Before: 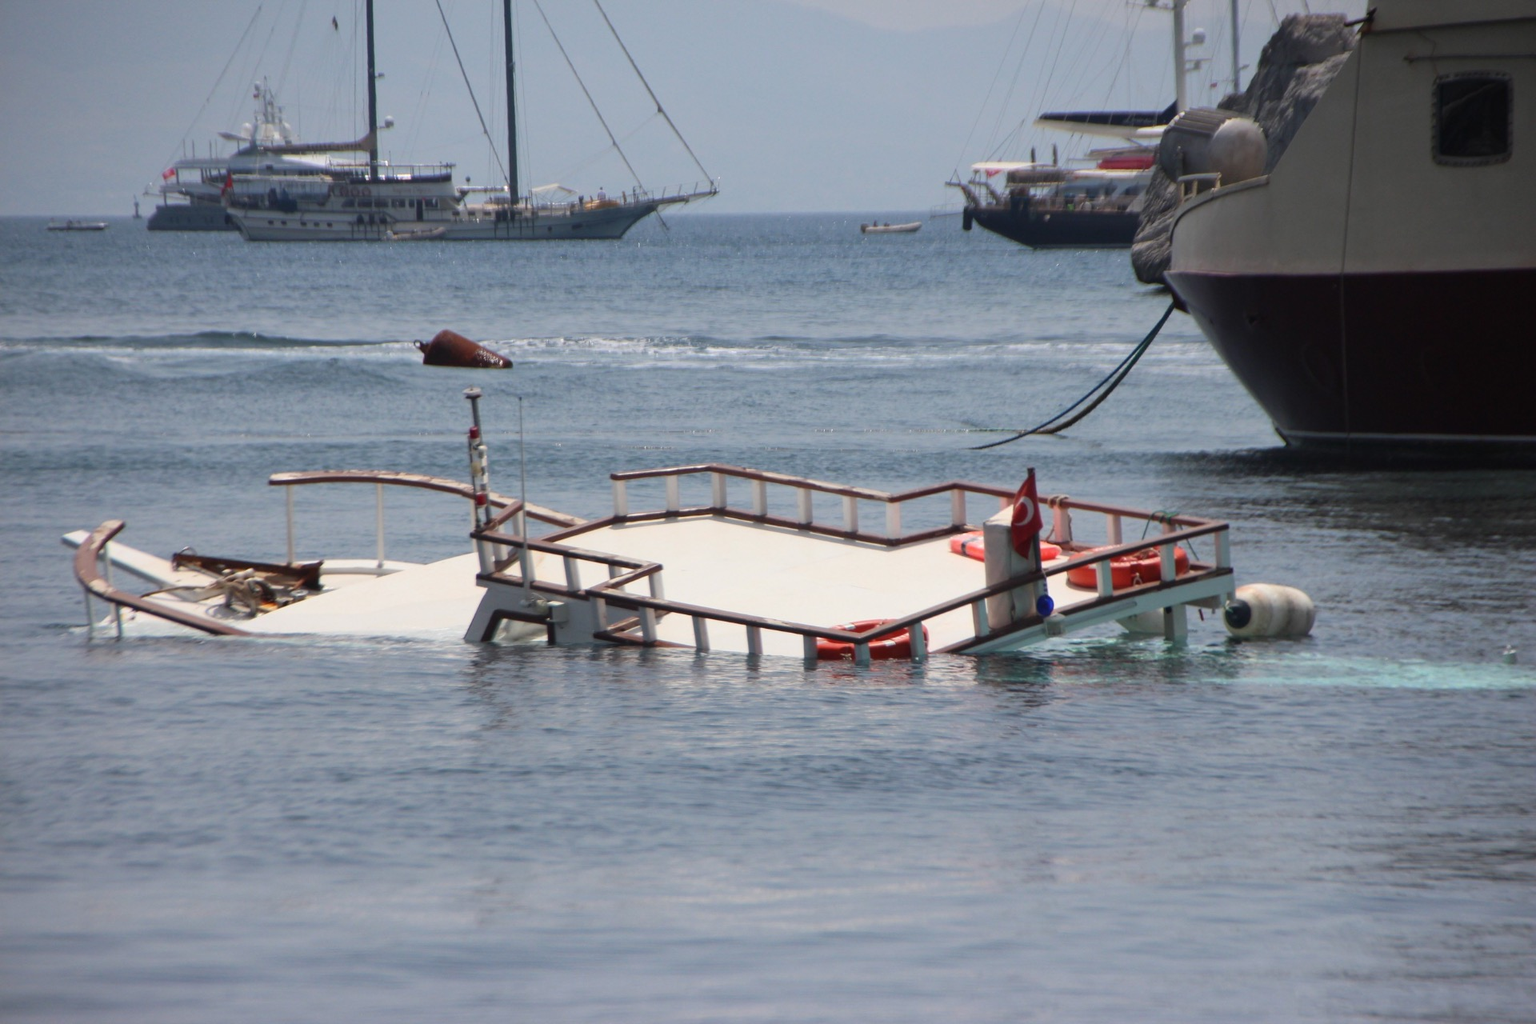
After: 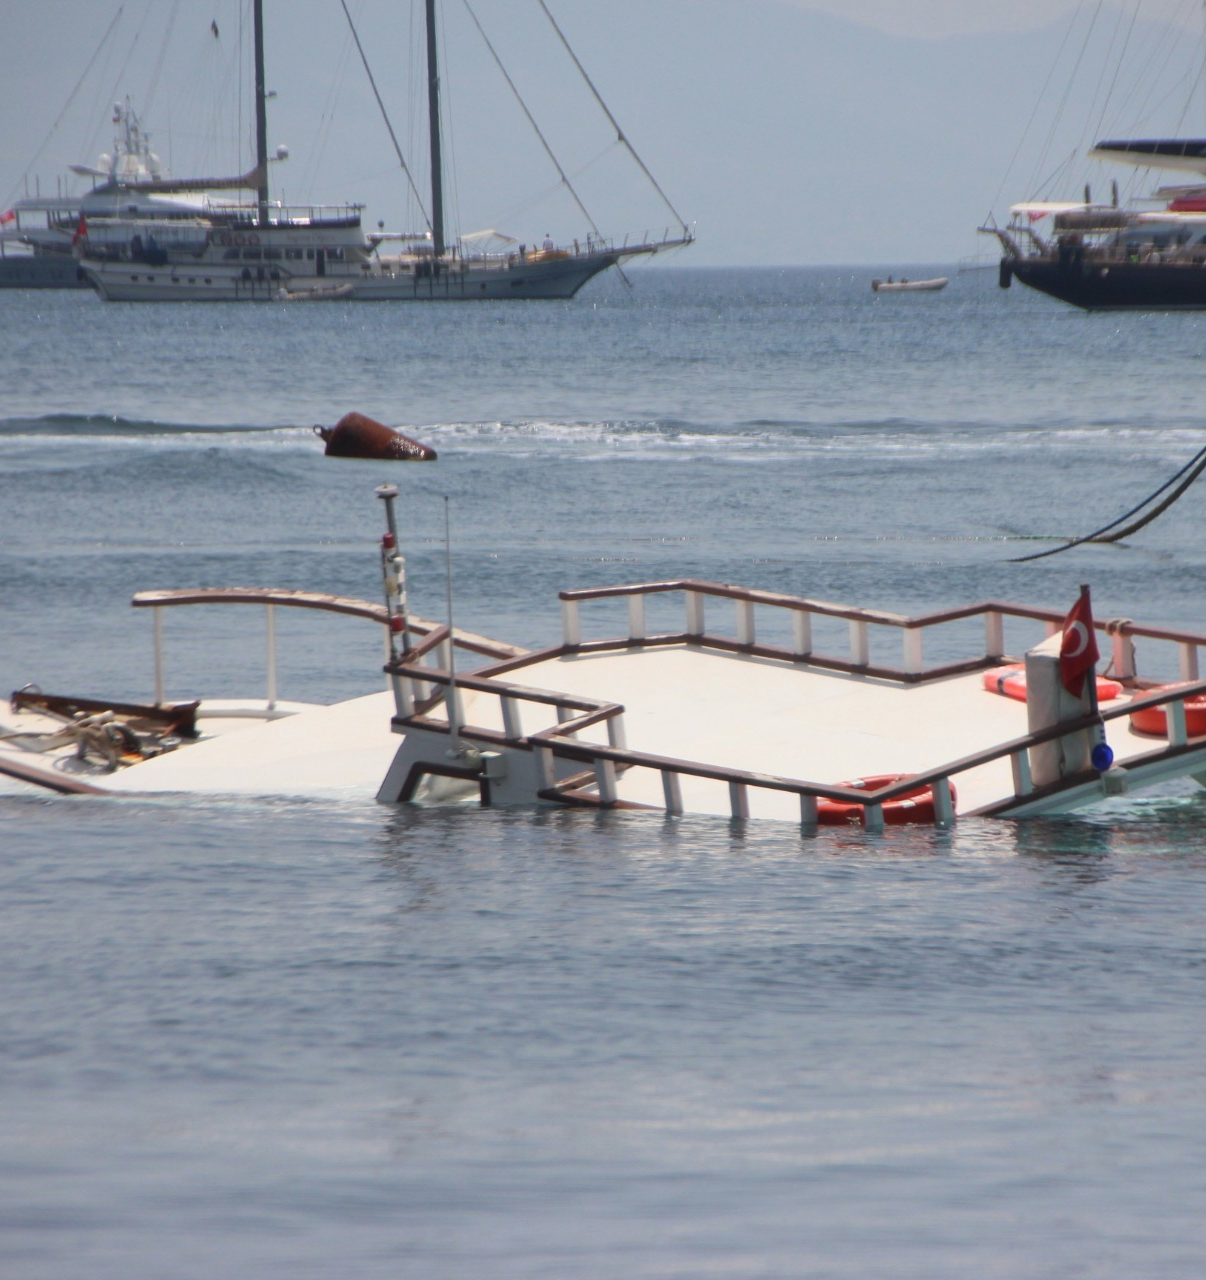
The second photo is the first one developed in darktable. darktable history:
haze removal: strength -0.05
crop: left 10.644%, right 26.528%
